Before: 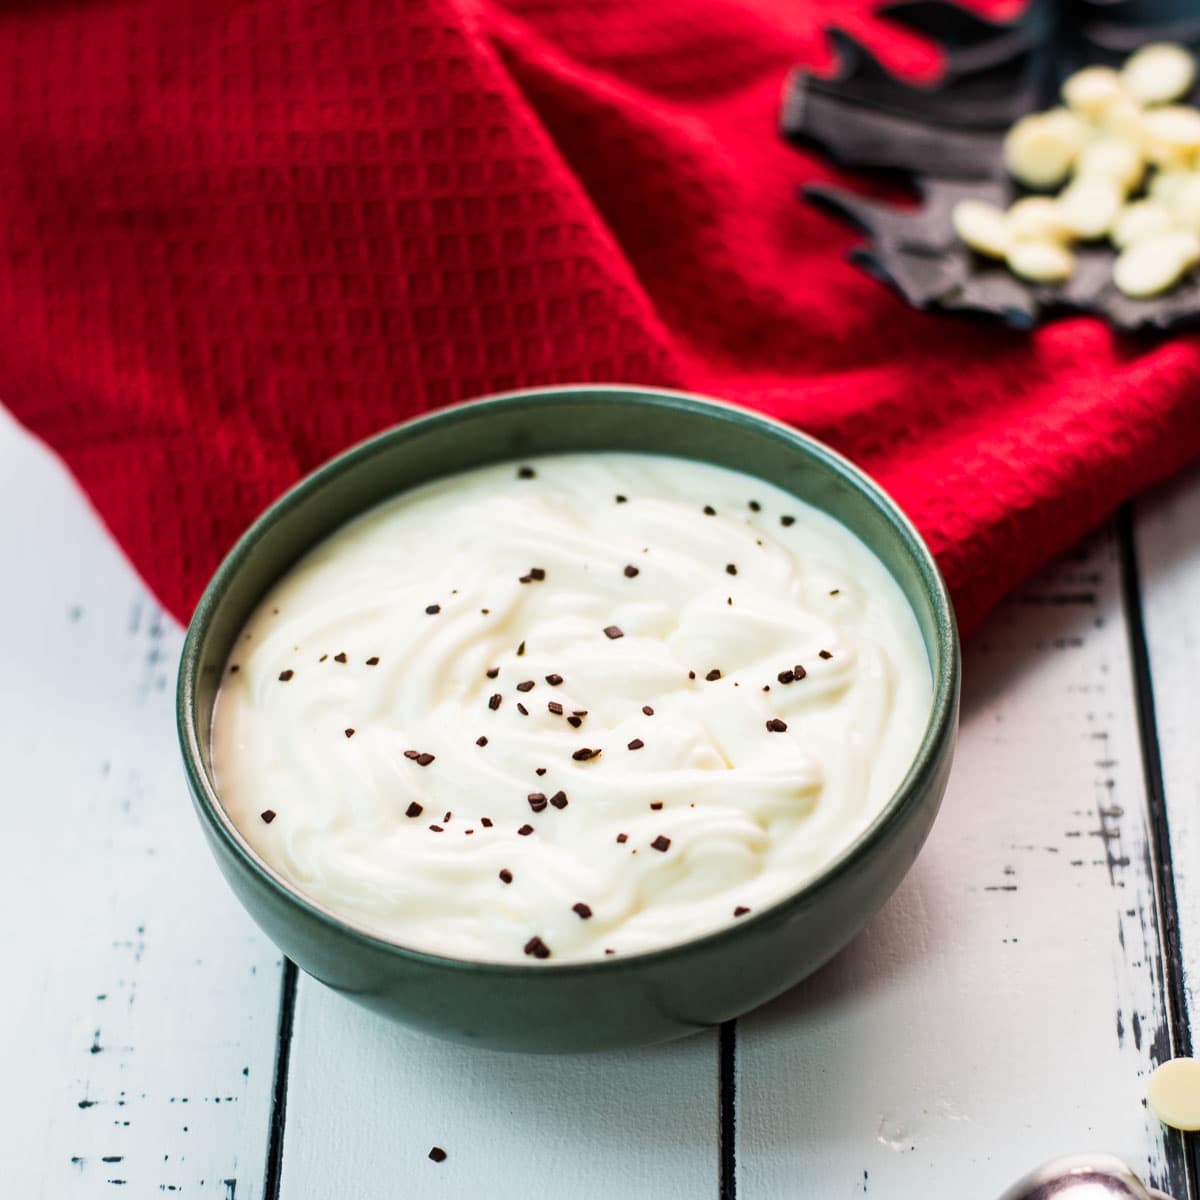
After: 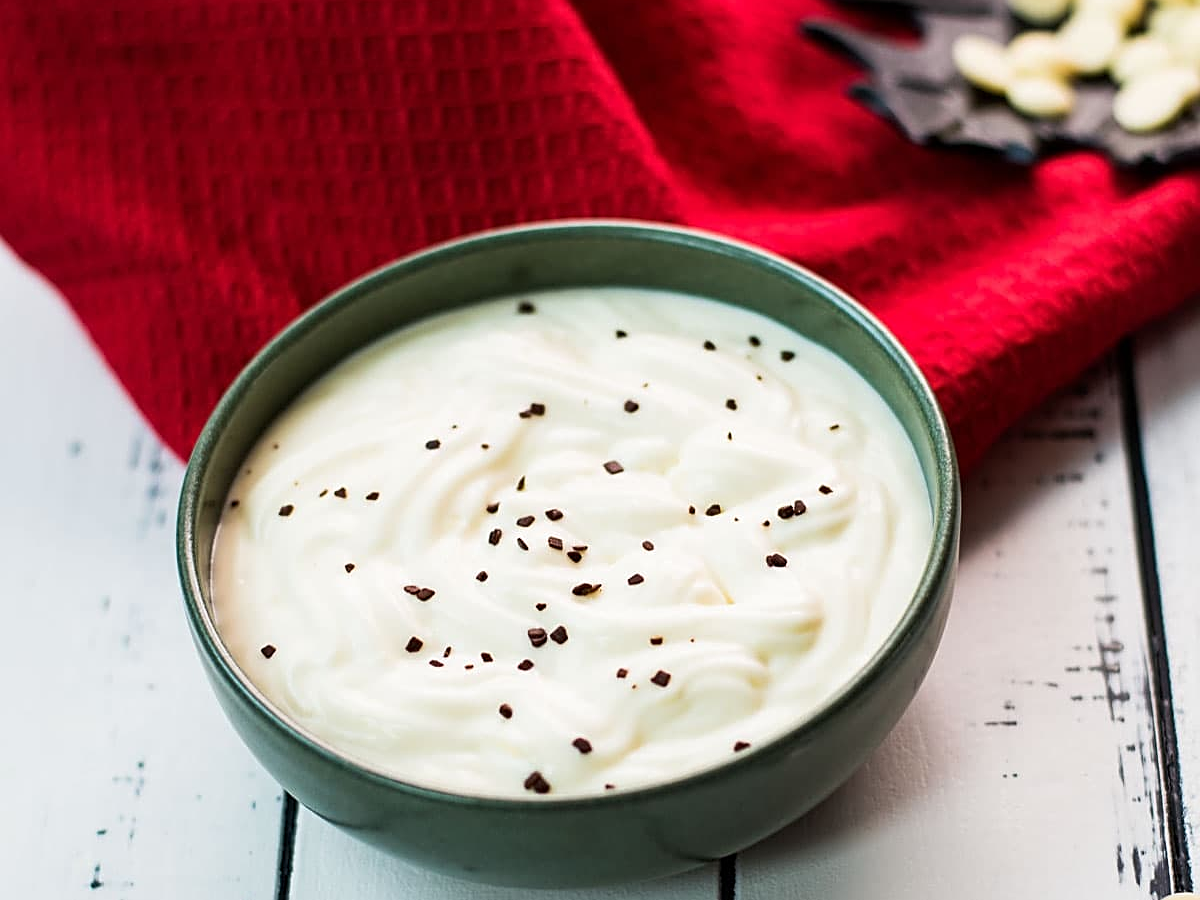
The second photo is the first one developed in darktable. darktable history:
crop: top 13.819%, bottom 11.169%
sharpen: amount 0.55
